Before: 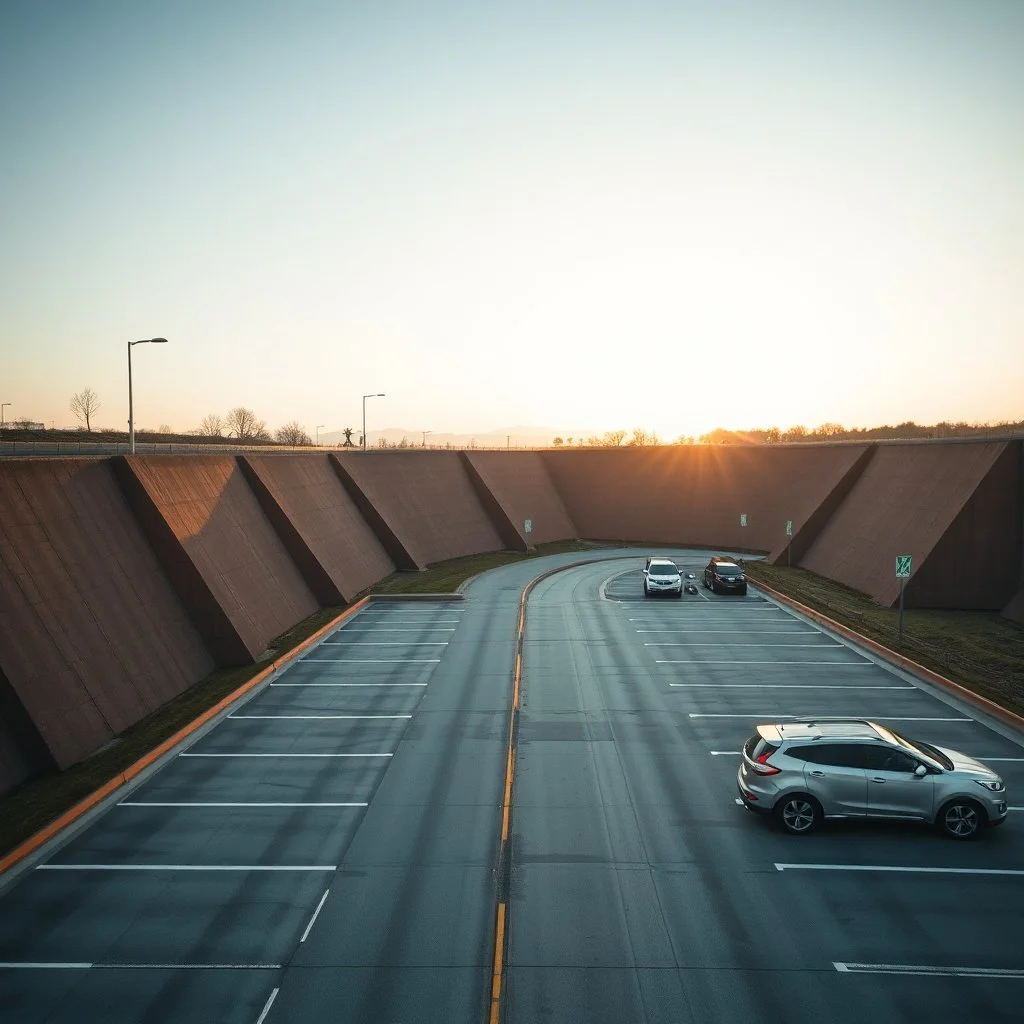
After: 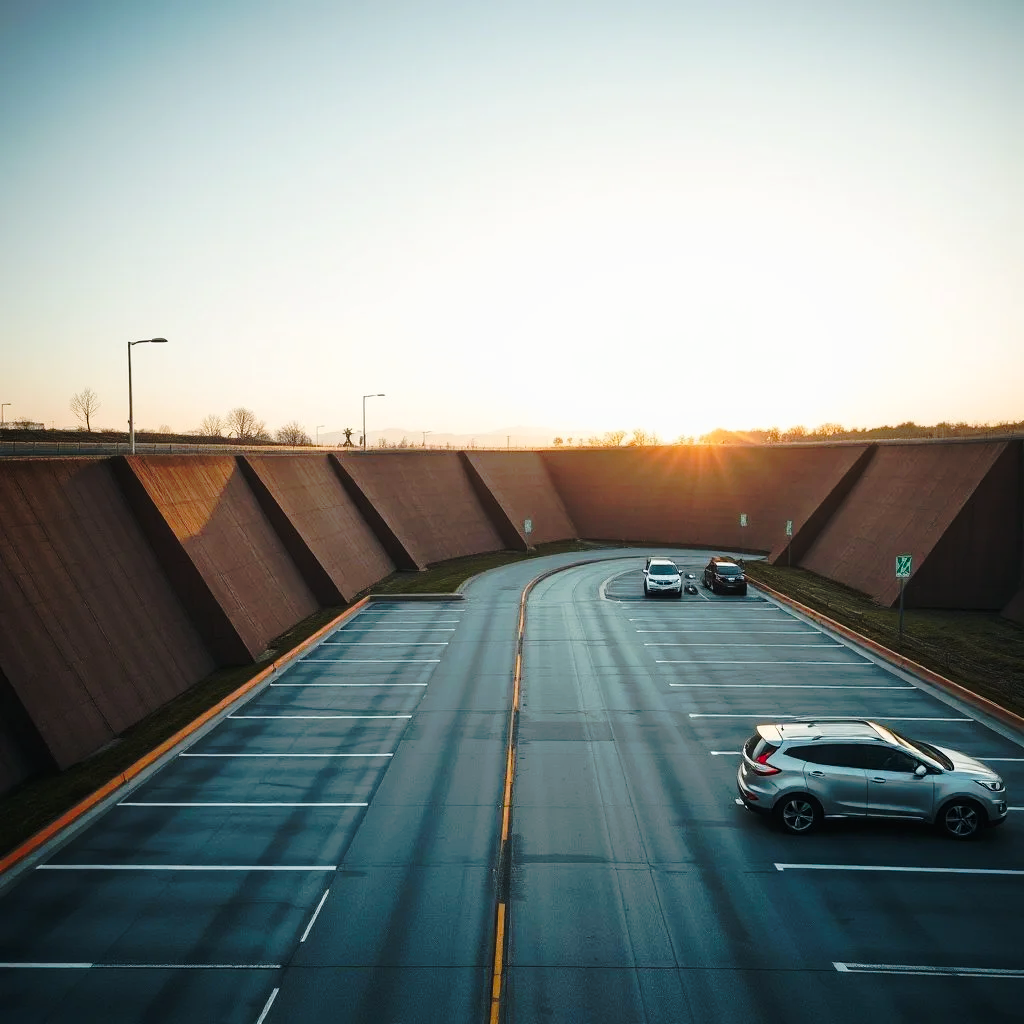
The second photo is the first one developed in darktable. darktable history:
tone curve: curves: ch0 [(0, 0) (0.081, 0.044) (0.185, 0.13) (0.283, 0.238) (0.416, 0.449) (0.495, 0.524) (0.686, 0.743) (0.826, 0.865) (0.978, 0.988)]; ch1 [(0, 0) (0.147, 0.166) (0.321, 0.362) (0.371, 0.402) (0.423, 0.442) (0.479, 0.472) (0.505, 0.497) (0.521, 0.506) (0.551, 0.537) (0.586, 0.574) (0.625, 0.618) (0.68, 0.681) (1, 1)]; ch2 [(0, 0) (0.346, 0.362) (0.404, 0.427) (0.502, 0.495) (0.531, 0.513) (0.547, 0.533) (0.582, 0.596) (0.629, 0.631) (0.717, 0.678) (1, 1)], preserve colors none
